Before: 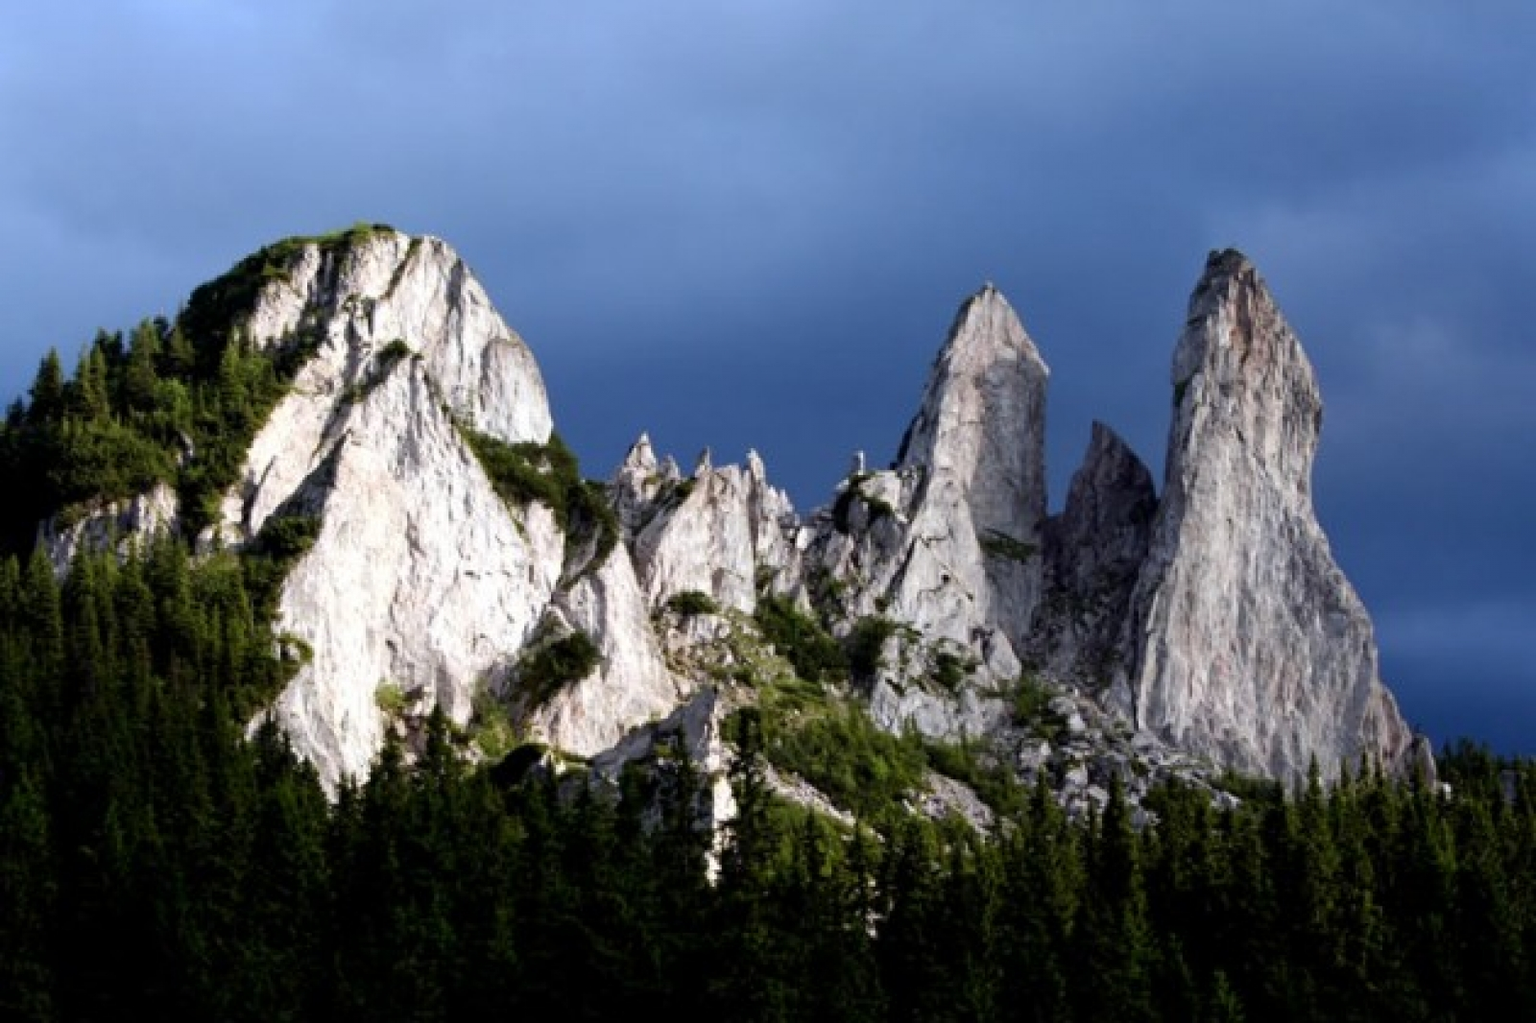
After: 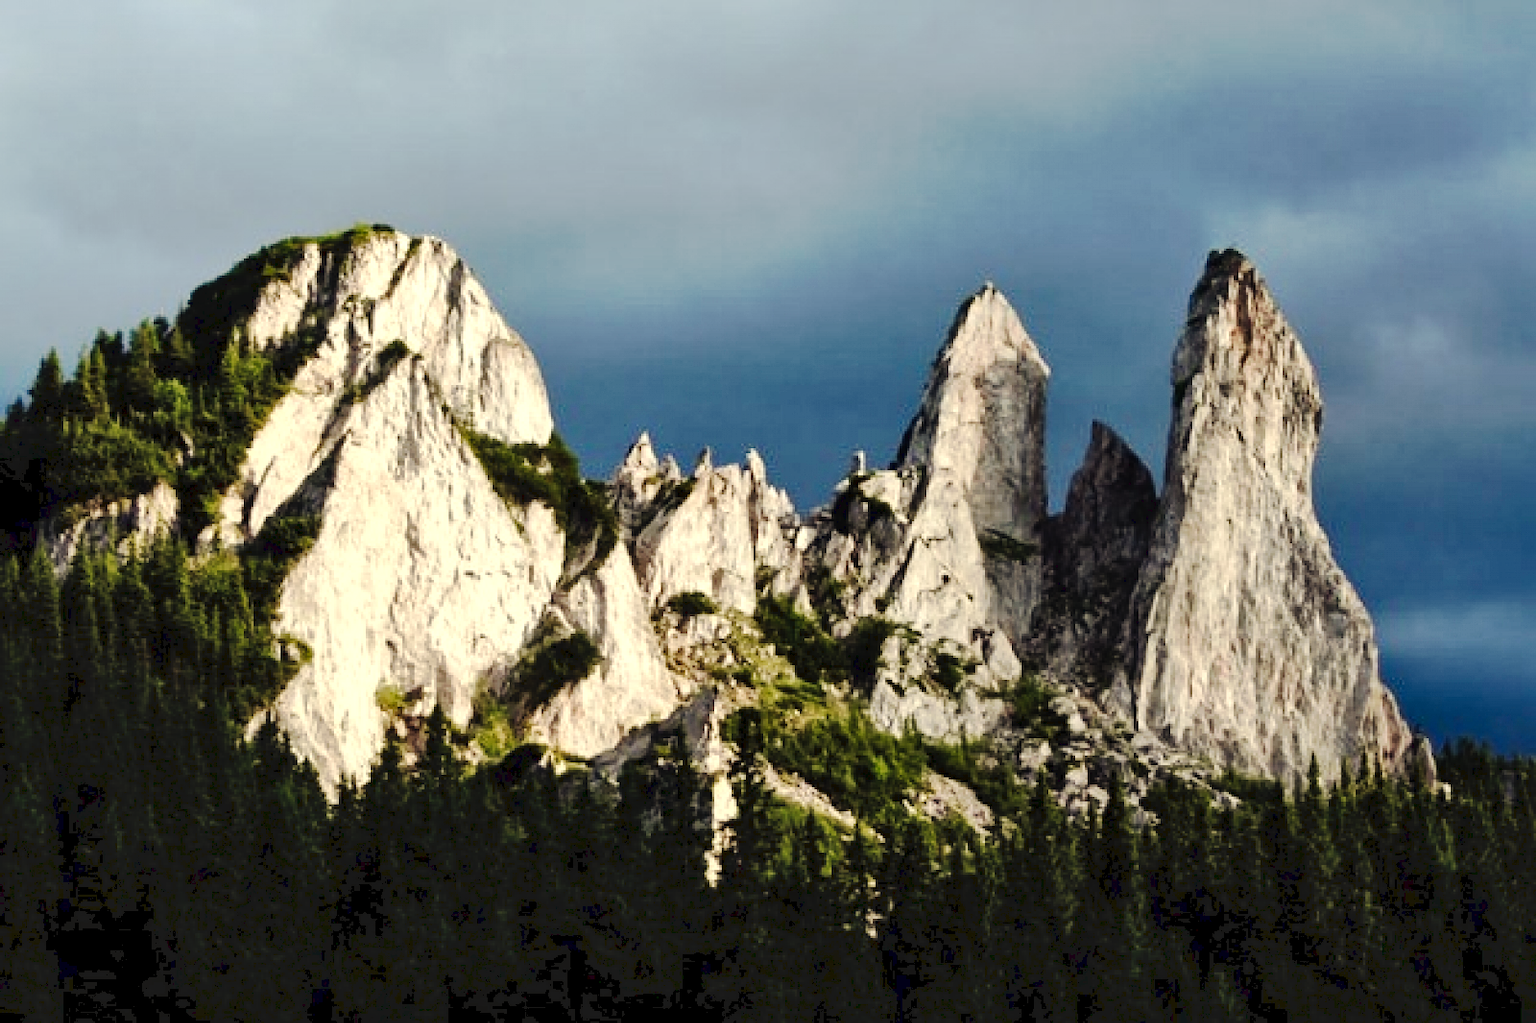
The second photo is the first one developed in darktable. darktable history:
local contrast: mode bilateral grid, contrast 25, coarseness 47, detail 151%, midtone range 0.2
tone curve: curves: ch0 [(0, 0) (0.003, 0.076) (0.011, 0.081) (0.025, 0.084) (0.044, 0.092) (0.069, 0.1) (0.1, 0.117) (0.136, 0.144) (0.177, 0.186) (0.224, 0.237) (0.277, 0.306) (0.335, 0.39) (0.399, 0.494) (0.468, 0.574) (0.543, 0.666) (0.623, 0.722) (0.709, 0.79) (0.801, 0.855) (0.898, 0.926) (1, 1)], preserve colors none
sharpen: amount 0.2
white balance: red 1.08, blue 0.791
